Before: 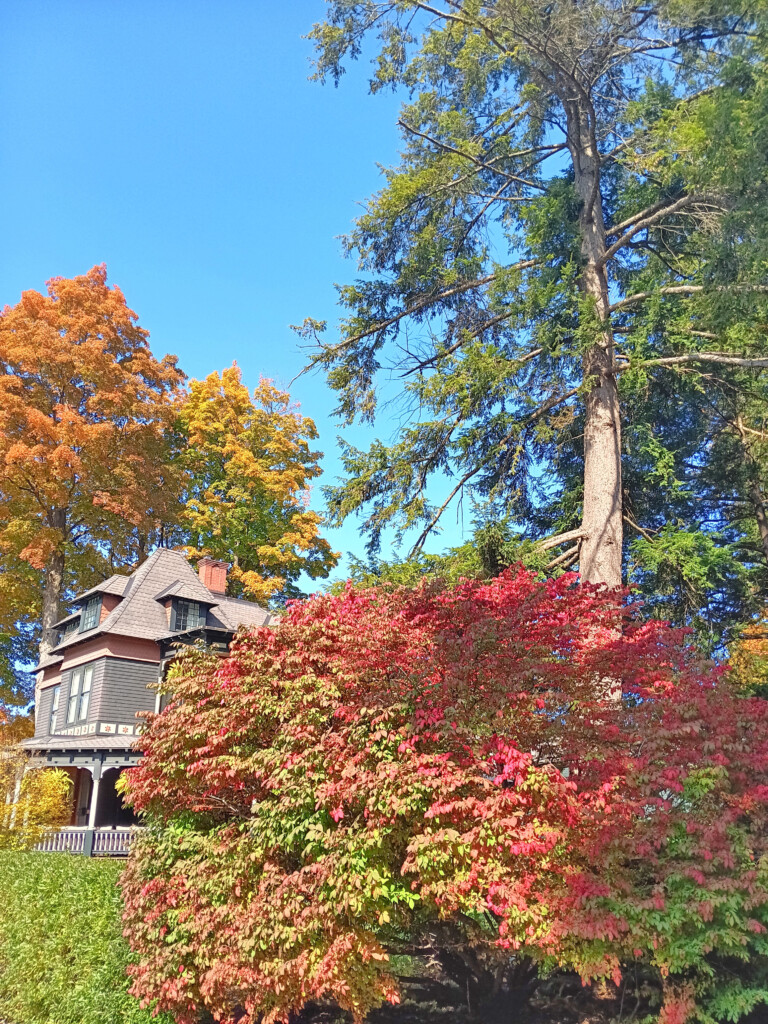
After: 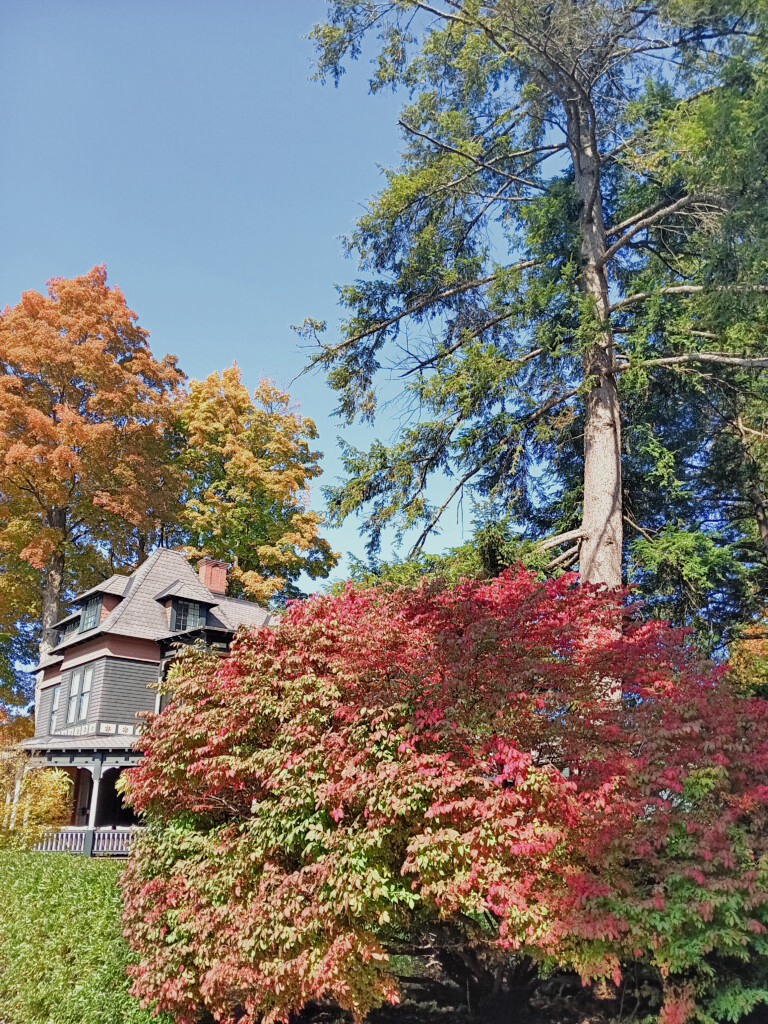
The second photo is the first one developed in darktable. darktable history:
filmic rgb: middle gray luminance 21.73%, black relative exposure -14 EV, white relative exposure 2.96 EV, threshold 6 EV, target black luminance 0%, hardness 8.81, latitude 59.69%, contrast 1.208, highlights saturation mix 5%, shadows ↔ highlights balance 41.6%, add noise in highlights 0, color science v3 (2019), use custom middle-gray values true, iterations of high-quality reconstruction 0, contrast in highlights soft, enable highlight reconstruction true
white balance: red 0.982, blue 1.018
